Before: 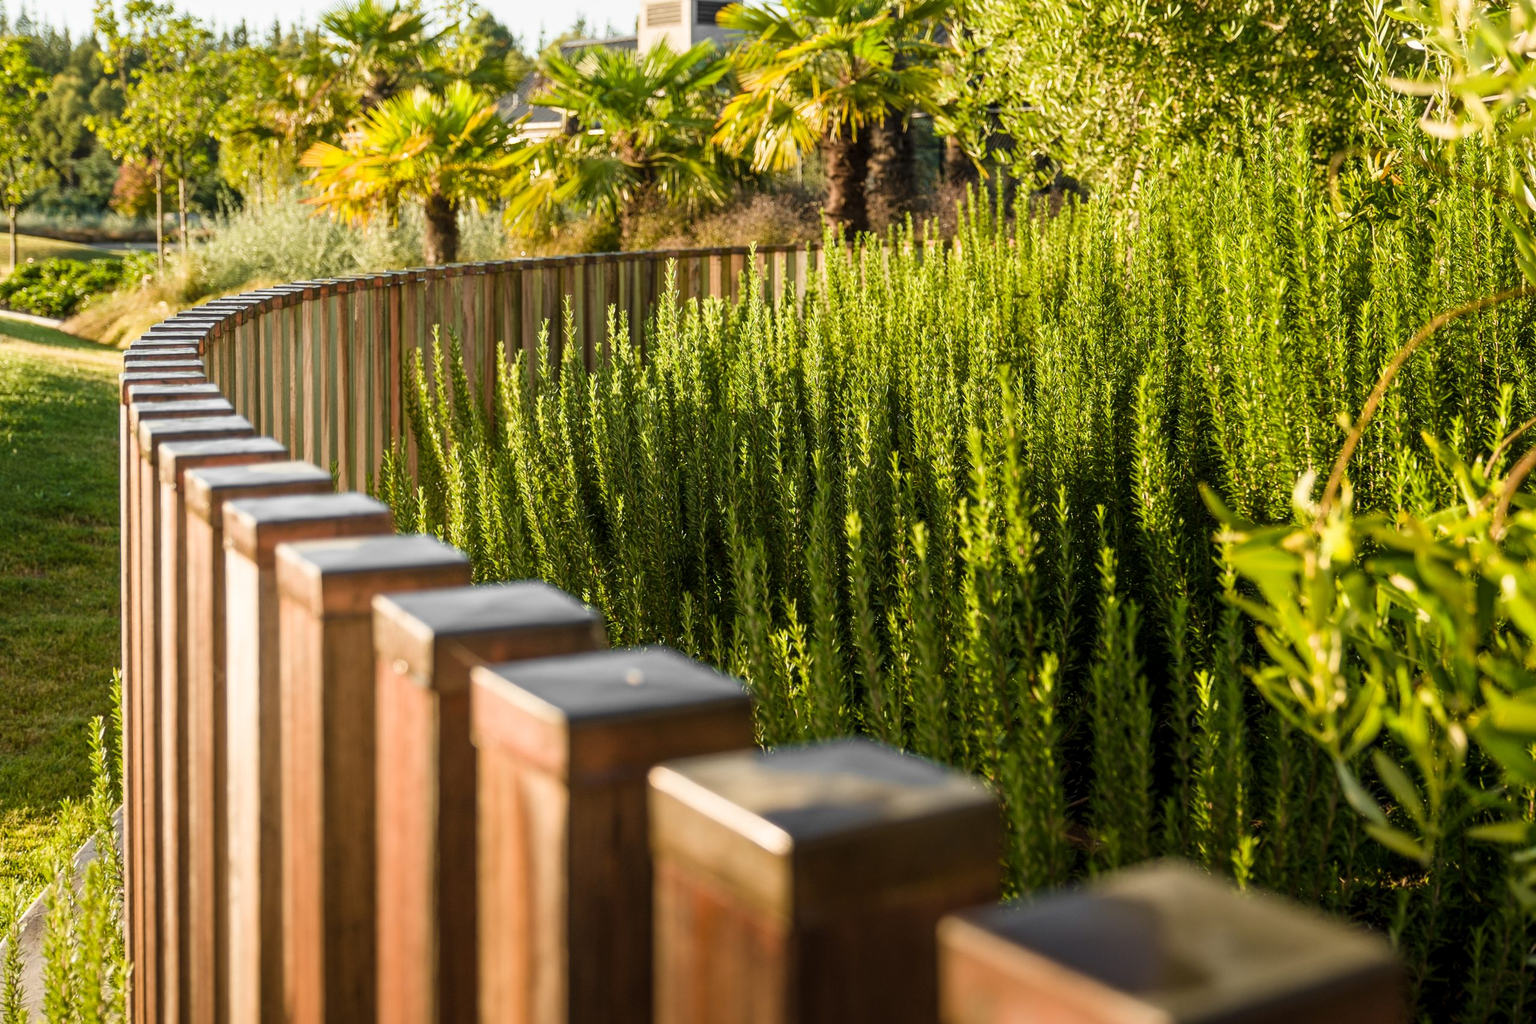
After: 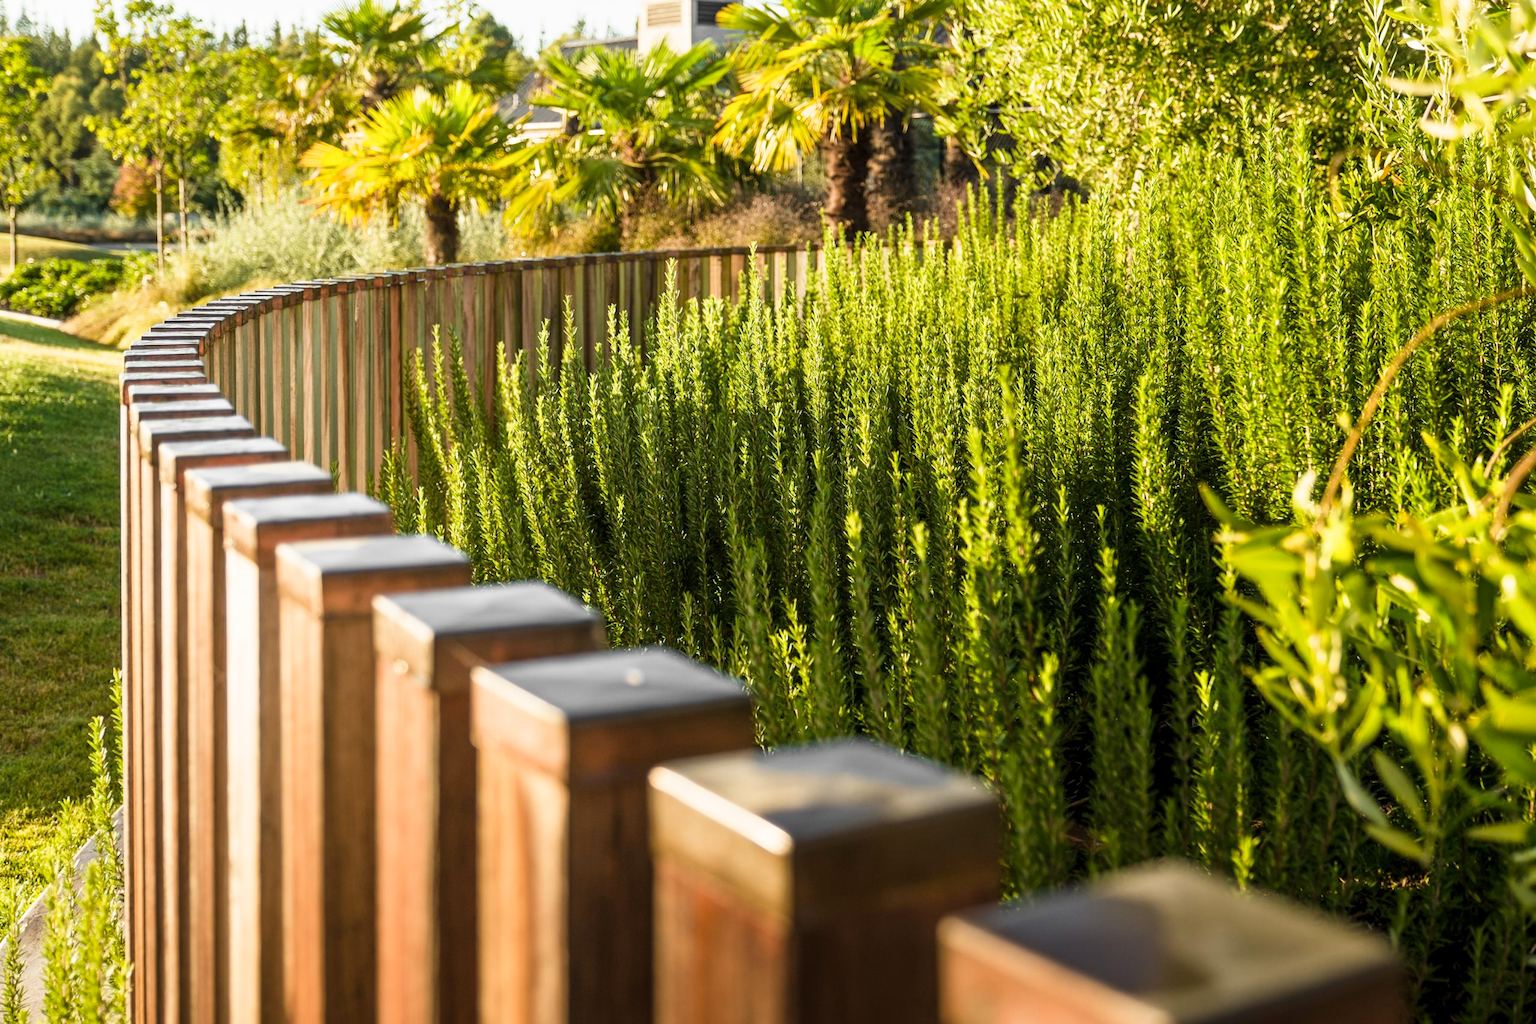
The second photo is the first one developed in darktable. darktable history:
base curve: curves: ch0 [(0, 0) (0.666, 0.806) (1, 1)], preserve colors none
